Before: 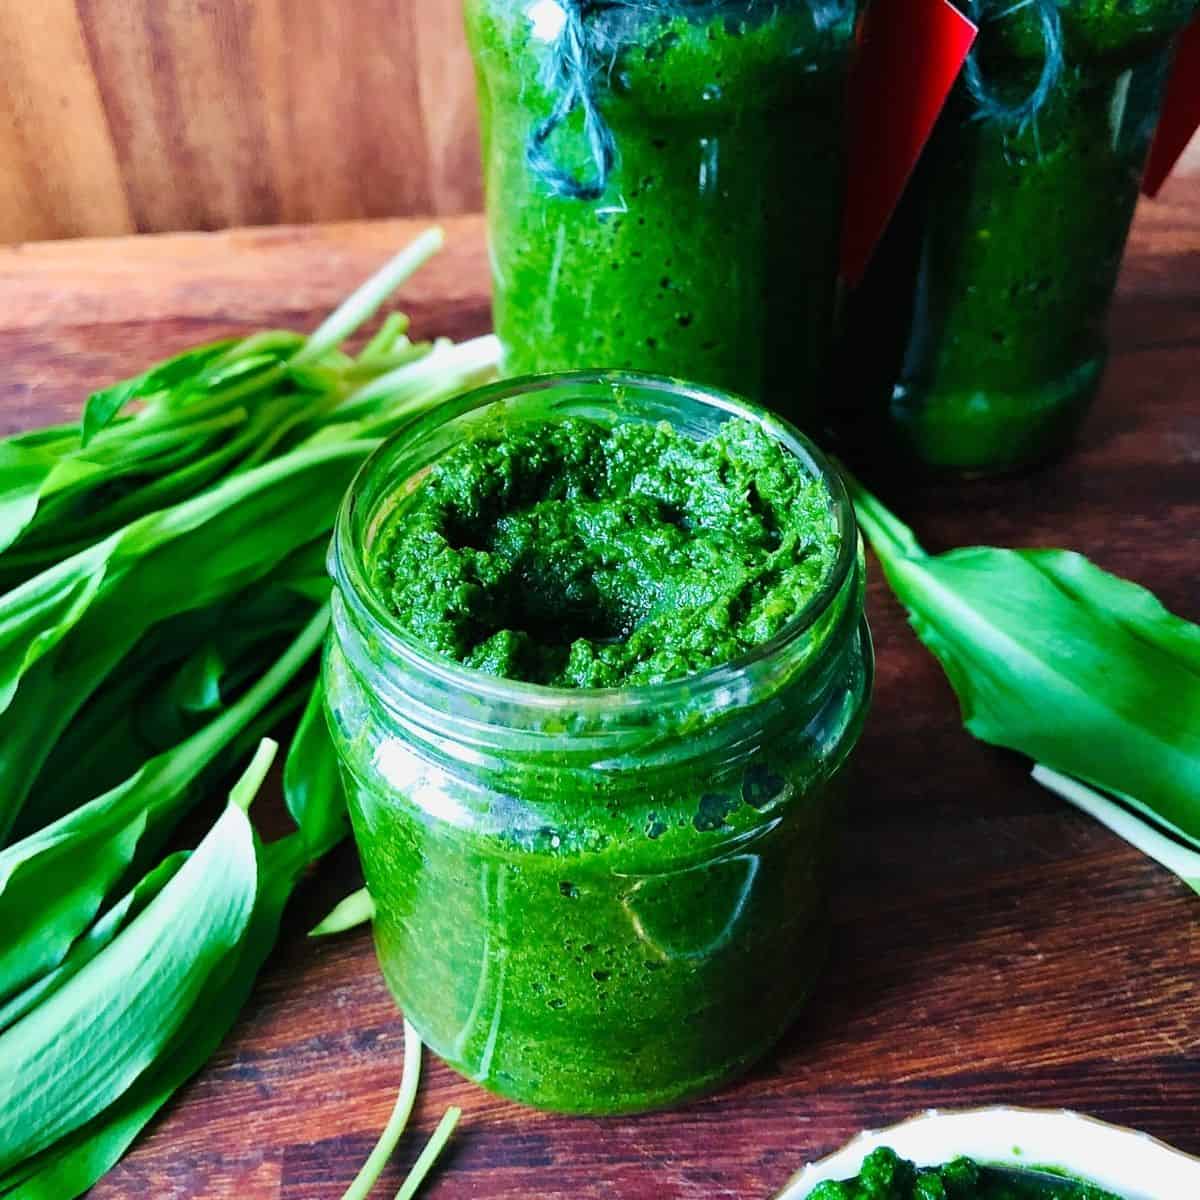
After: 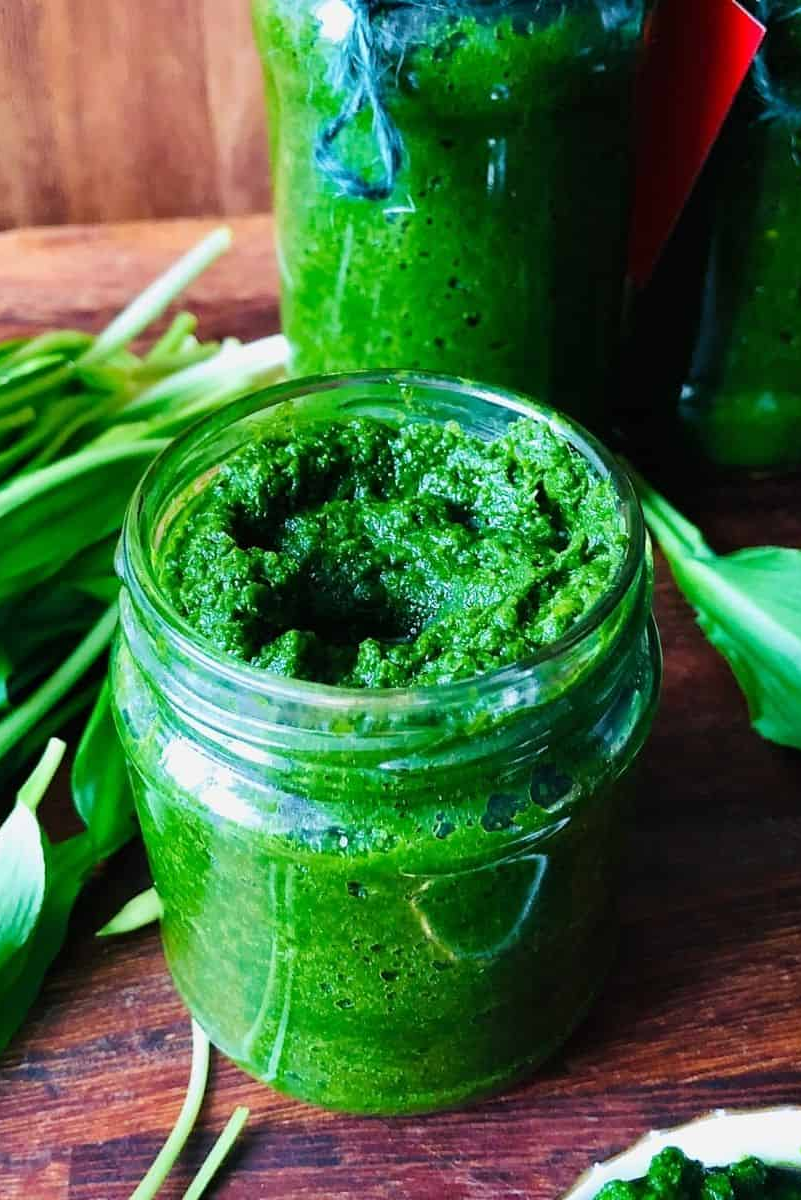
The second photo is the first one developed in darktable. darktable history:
crop and rotate: left 17.738%, right 15.437%
